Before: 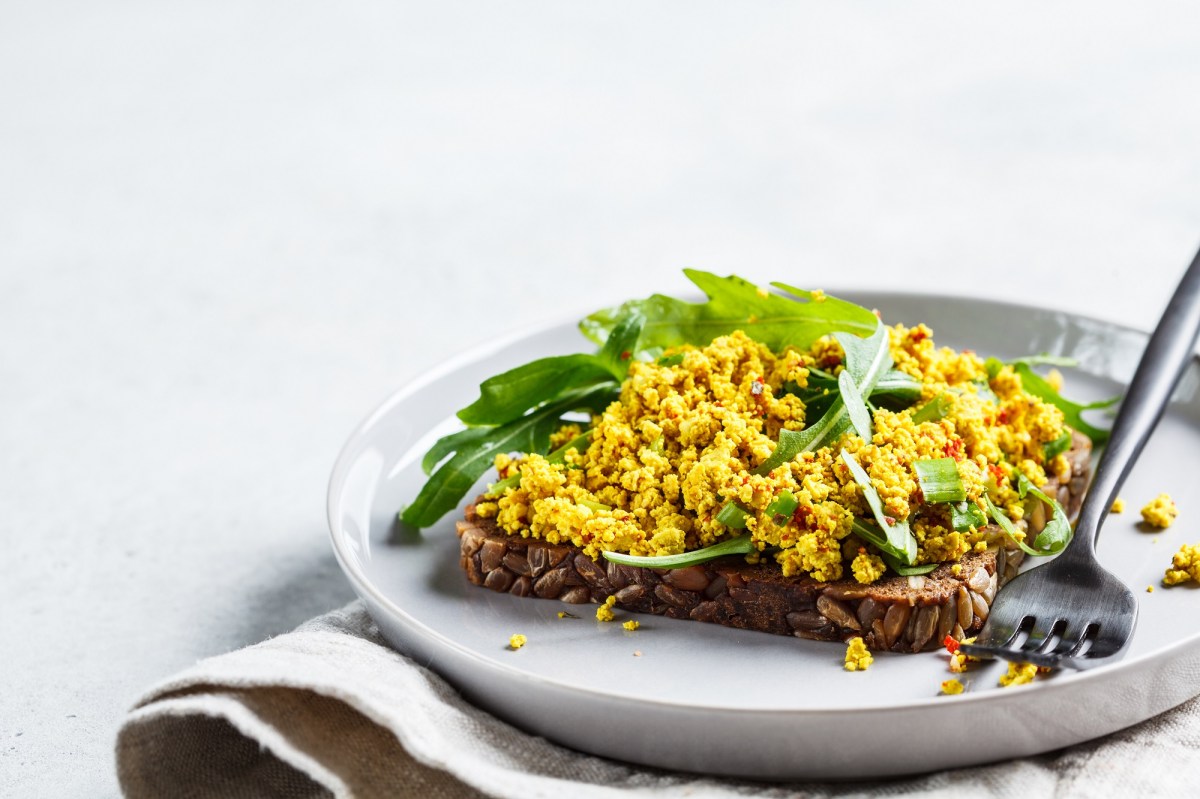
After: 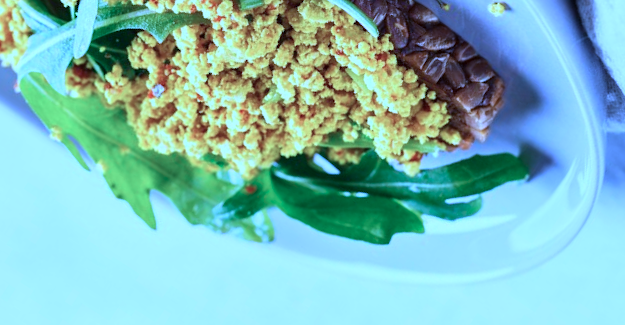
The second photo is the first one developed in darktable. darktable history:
color calibration: illuminant custom, x 0.458, y 0.43, temperature 2608.57 K, gamut compression 1.72
crop and rotate: angle 146.89°, left 9.224%, top 15.58%, right 4.369%, bottom 16.977%
